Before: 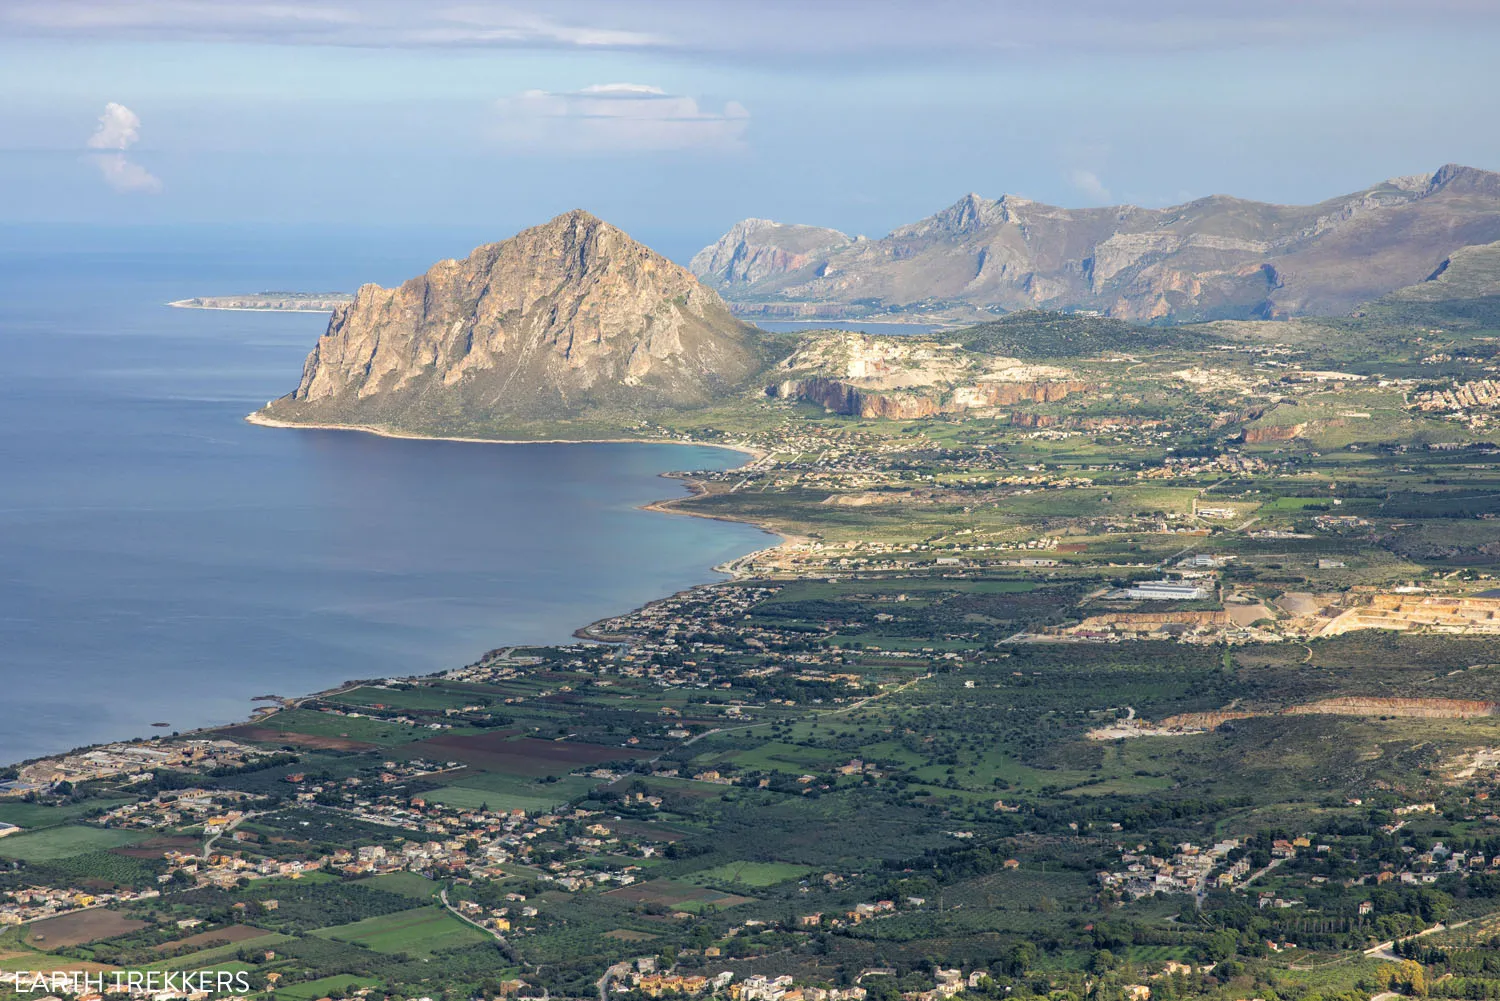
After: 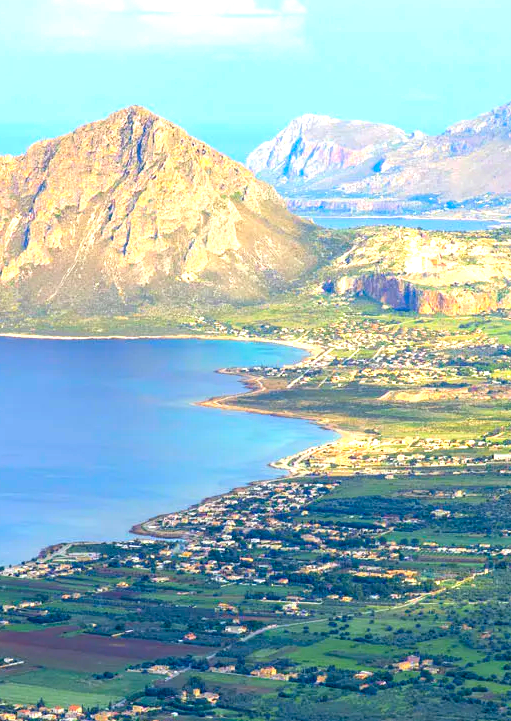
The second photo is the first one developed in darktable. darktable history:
exposure: black level correction 0, exposure 0.936 EV, compensate highlight preservation false
color correction: highlights b* 0.017, saturation 1.82
crop and rotate: left 29.597%, top 10.402%, right 36.312%, bottom 17.563%
